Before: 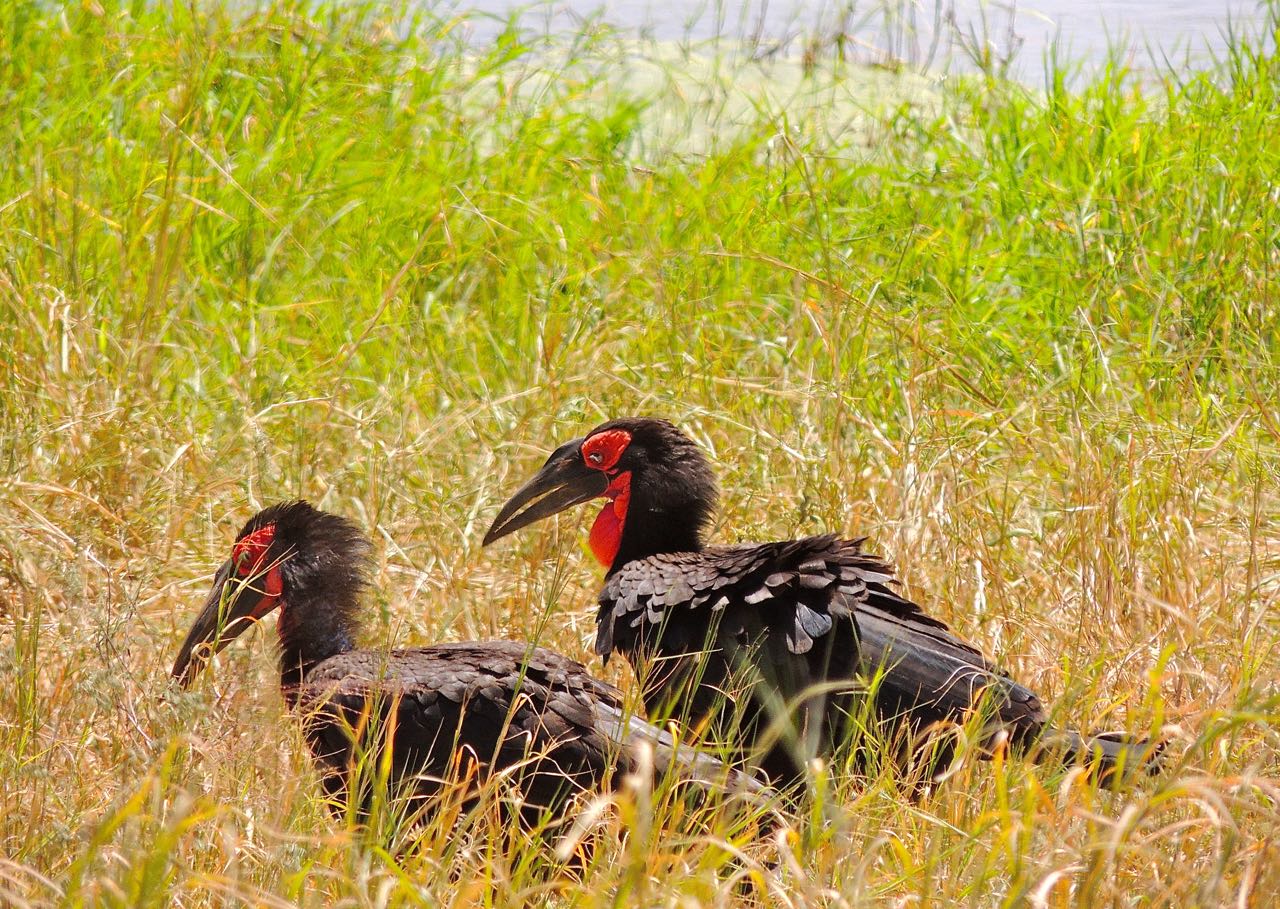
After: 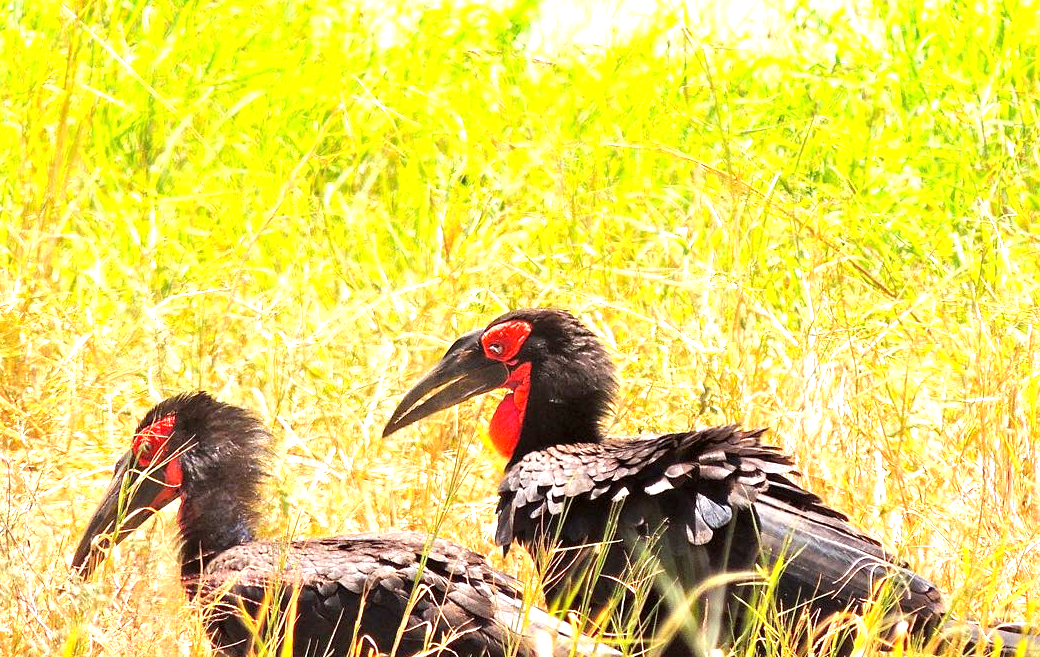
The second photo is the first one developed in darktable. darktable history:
exposure: black level correction 0.001, exposure 1.305 EV, compensate exposure bias true, compensate highlight preservation false
crop: left 7.888%, top 12.002%, right 10.139%, bottom 15.451%
